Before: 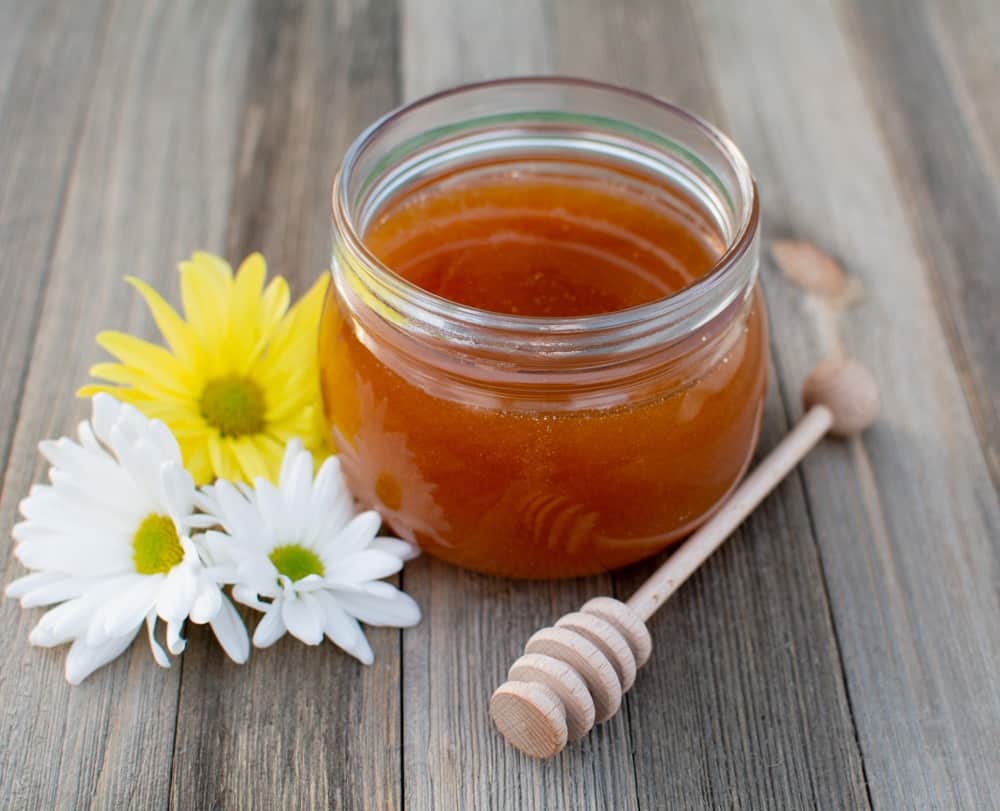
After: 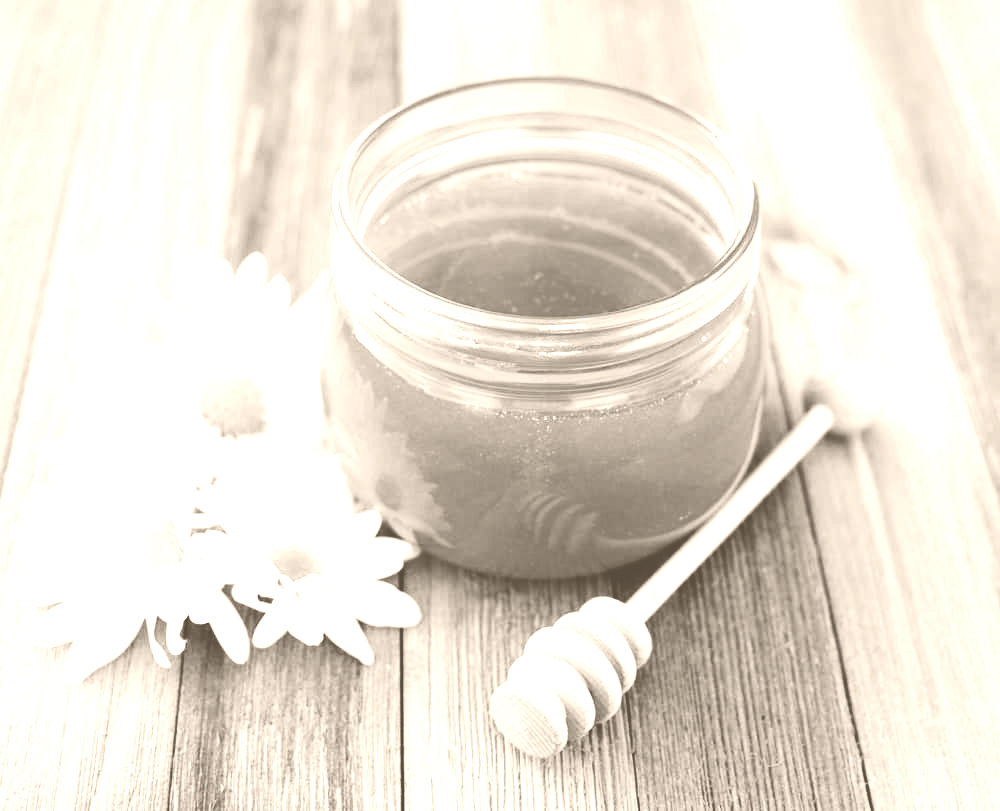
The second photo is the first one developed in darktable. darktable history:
colorize: hue 34.49°, saturation 35.33%, source mix 100%, version 1
tone curve: curves: ch0 [(0, 0) (0.003, 0.036) (0.011, 0.039) (0.025, 0.039) (0.044, 0.043) (0.069, 0.05) (0.1, 0.072) (0.136, 0.102) (0.177, 0.144) (0.224, 0.204) (0.277, 0.288) (0.335, 0.384) (0.399, 0.477) (0.468, 0.575) (0.543, 0.652) (0.623, 0.724) (0.709, 0.785) (0.801, 0.851) (0.898, 0.915) (1, 1)], preserve colors none
rotate and perspective: automatic cropping off
